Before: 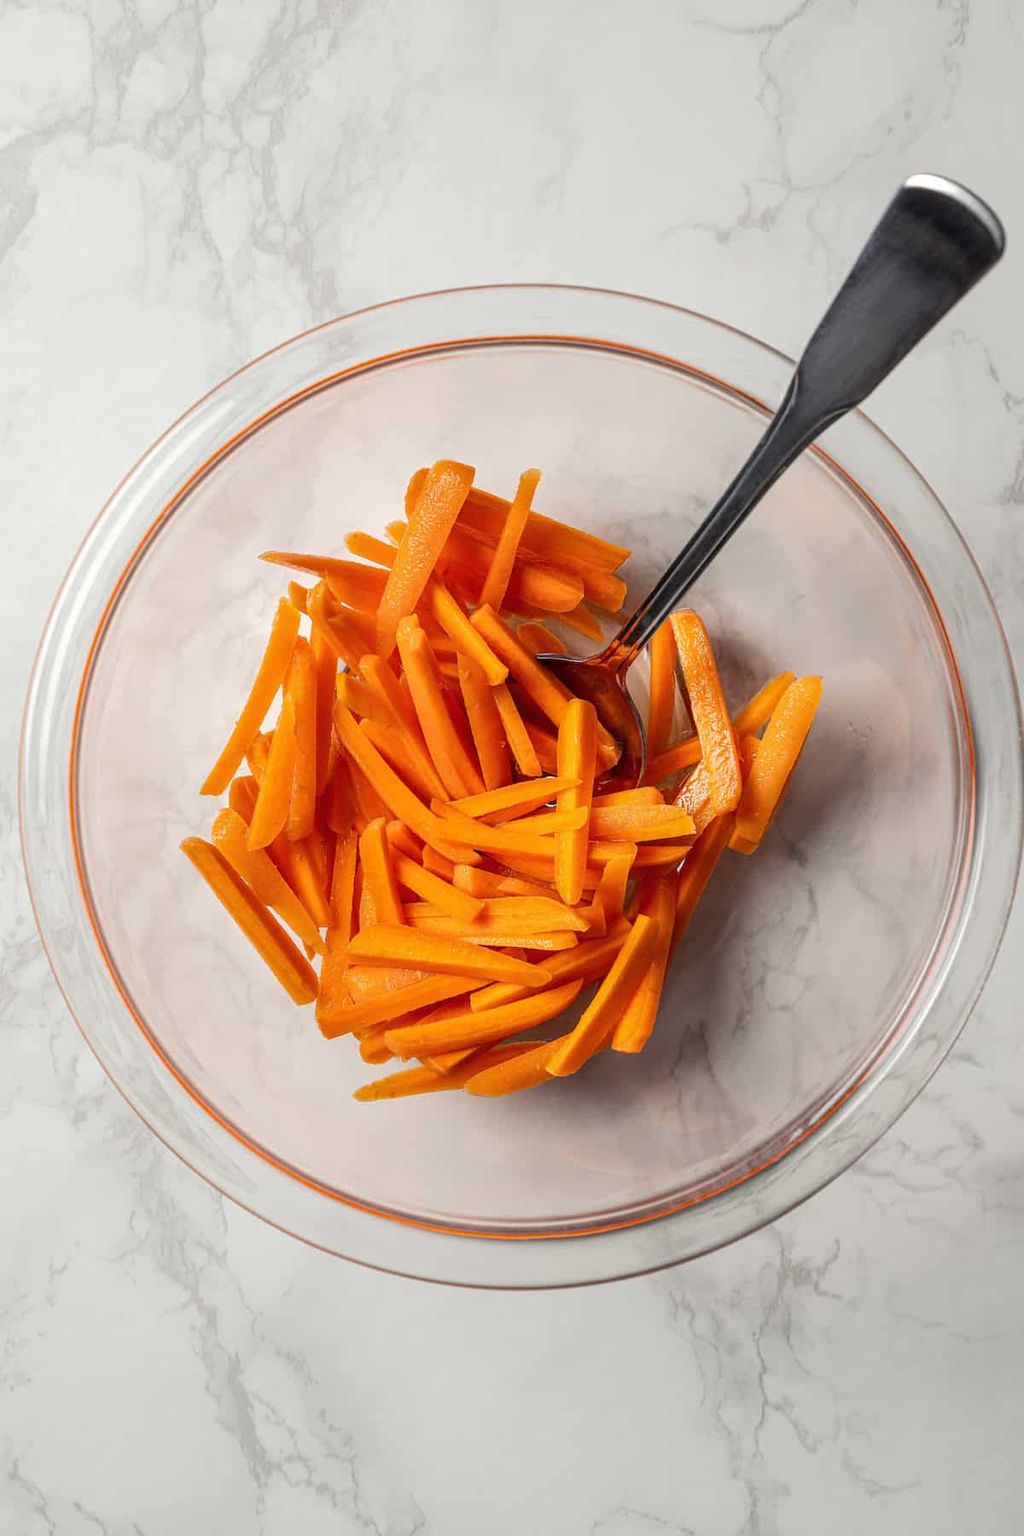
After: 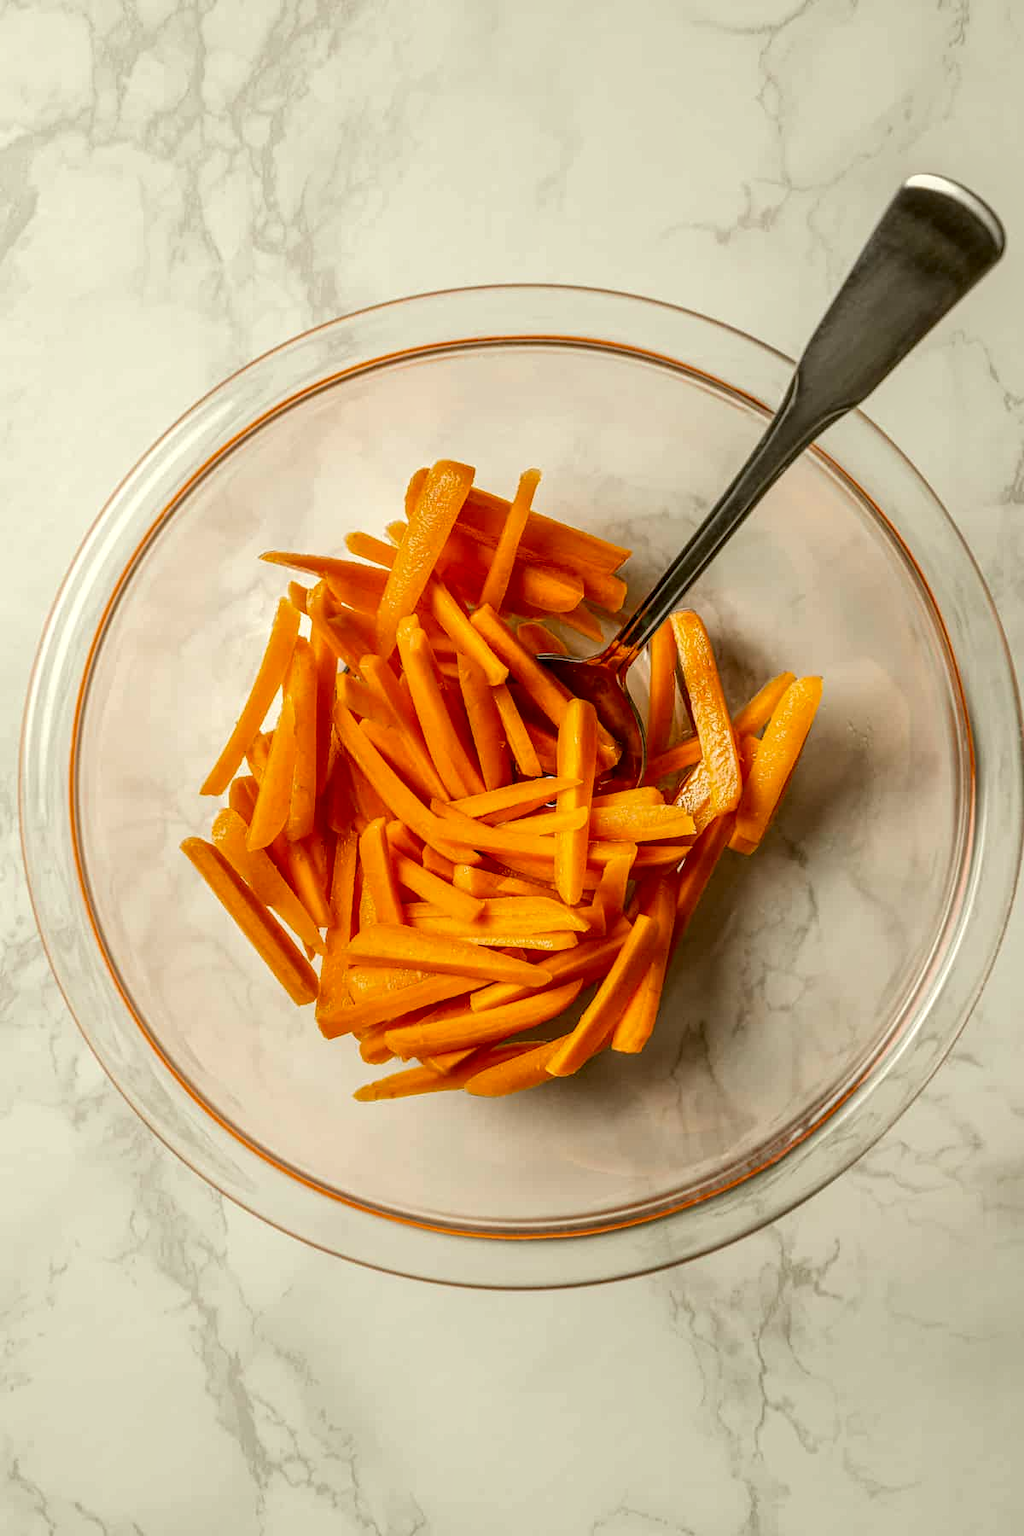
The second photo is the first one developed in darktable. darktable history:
local contrast: detail 130%
color correction: highlights a* -1.48, highlights b* 10.23, shadows a* 0.551, shadows b* 19.24
